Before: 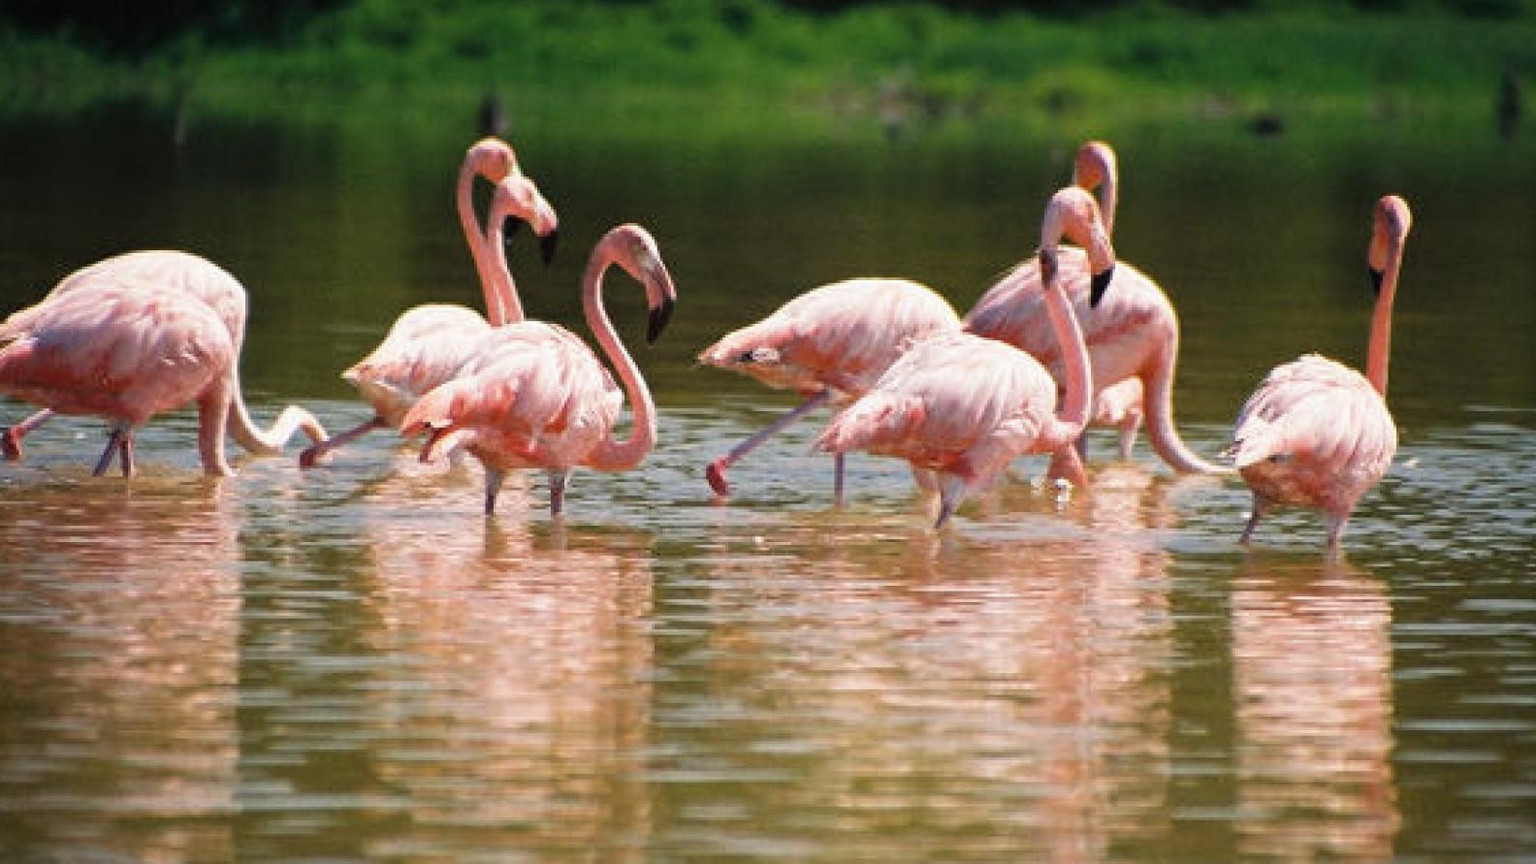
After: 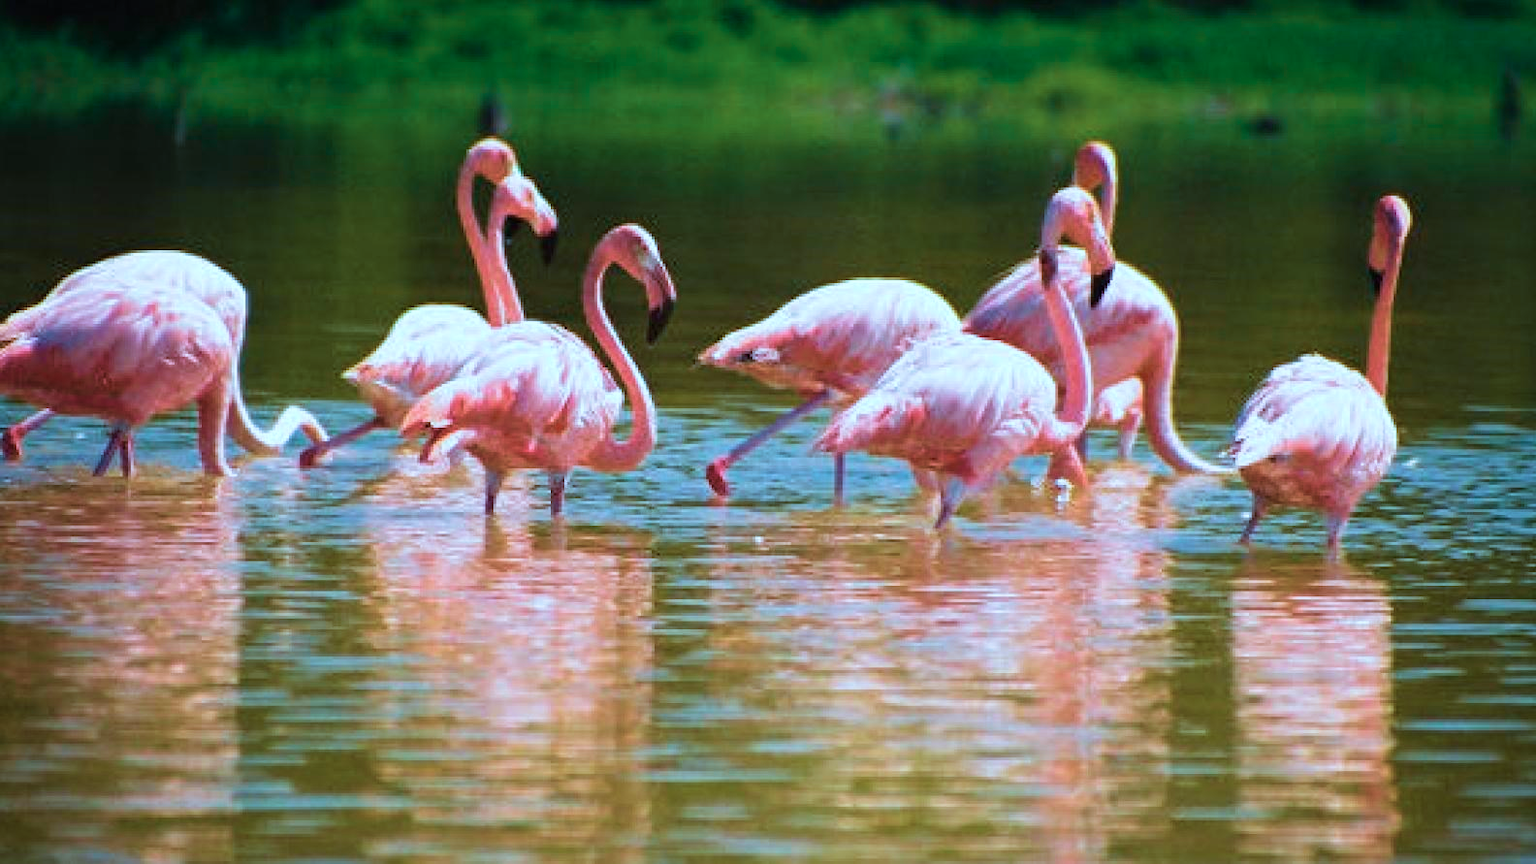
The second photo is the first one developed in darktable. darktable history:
color correction: highlights a* -9.8, highlights b* -21.61
velvia: strength 74.56%
